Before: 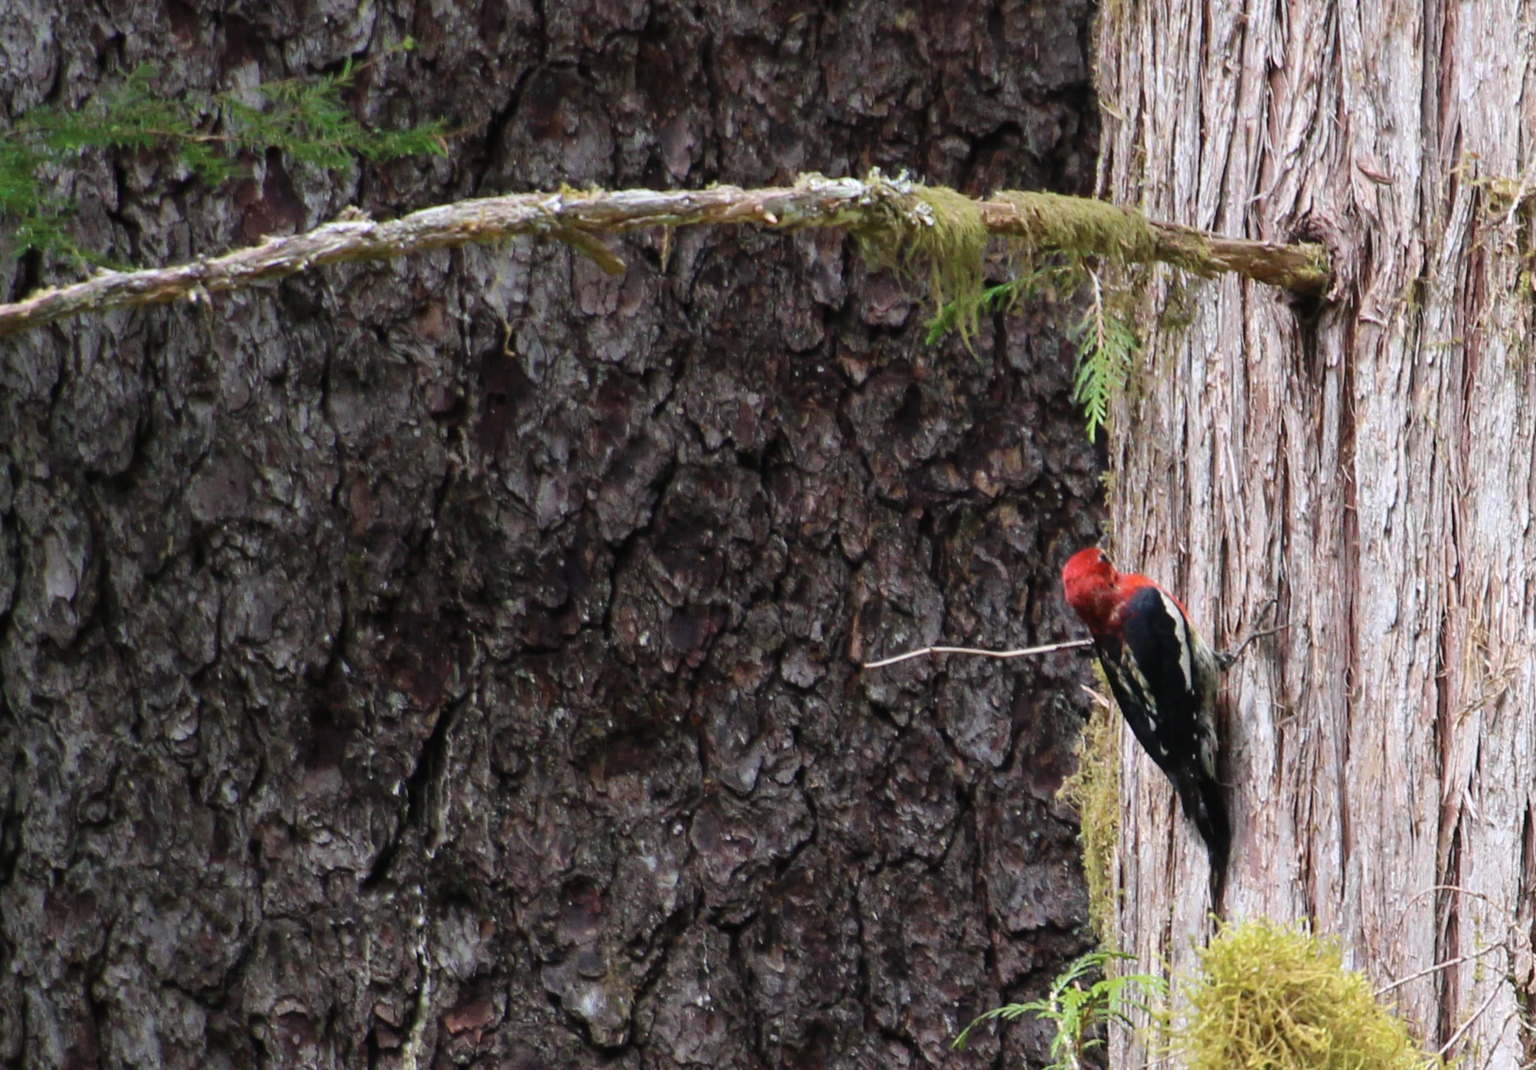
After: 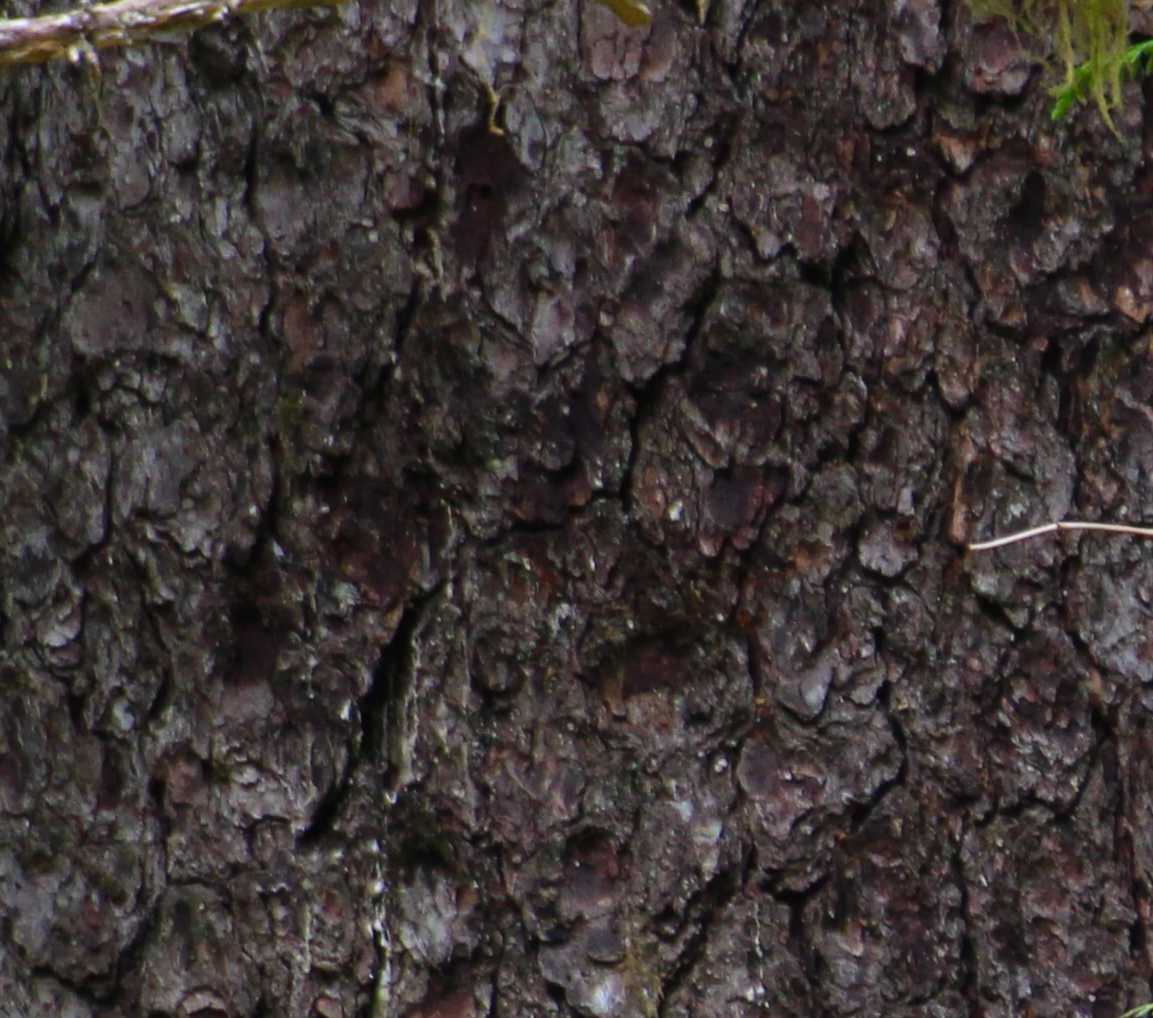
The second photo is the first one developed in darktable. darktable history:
crop: left 8.966%, top 23.852%, right 34.699%, bottom 4.703%
color balance: output saturation 120%
